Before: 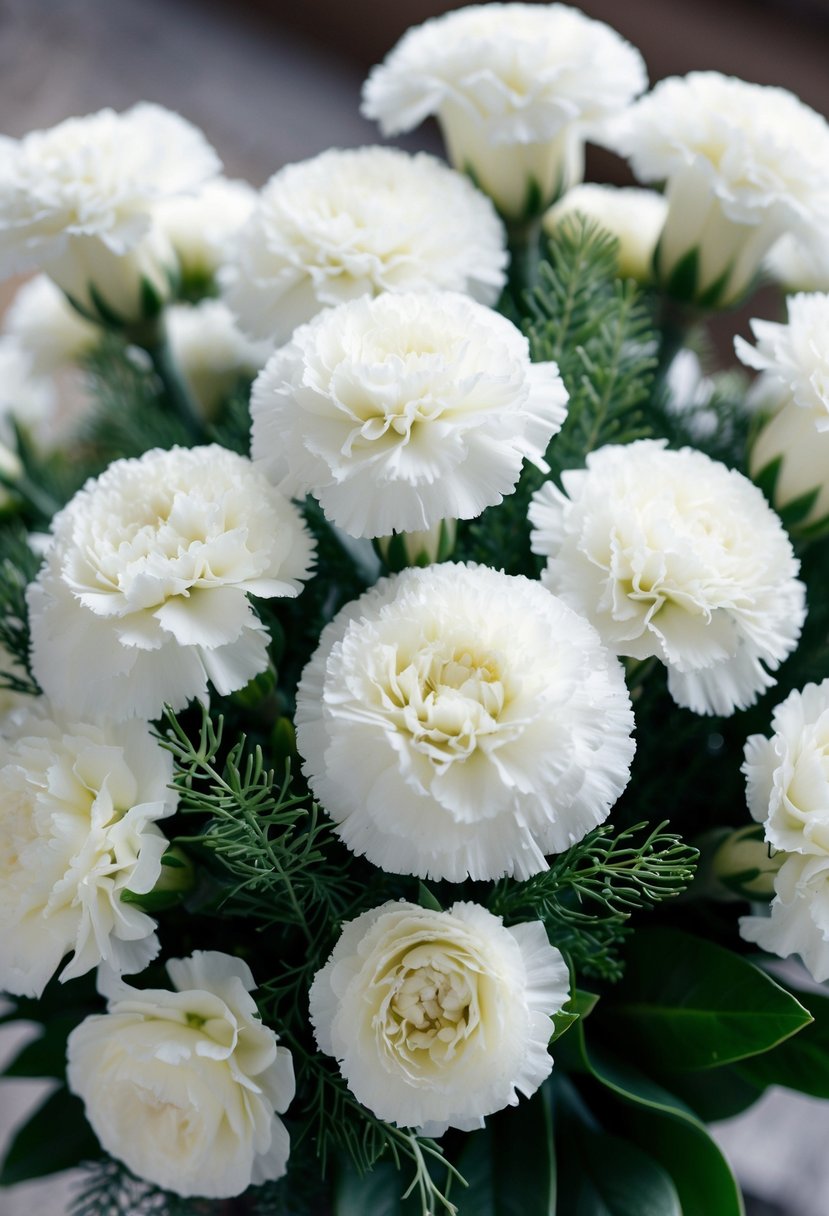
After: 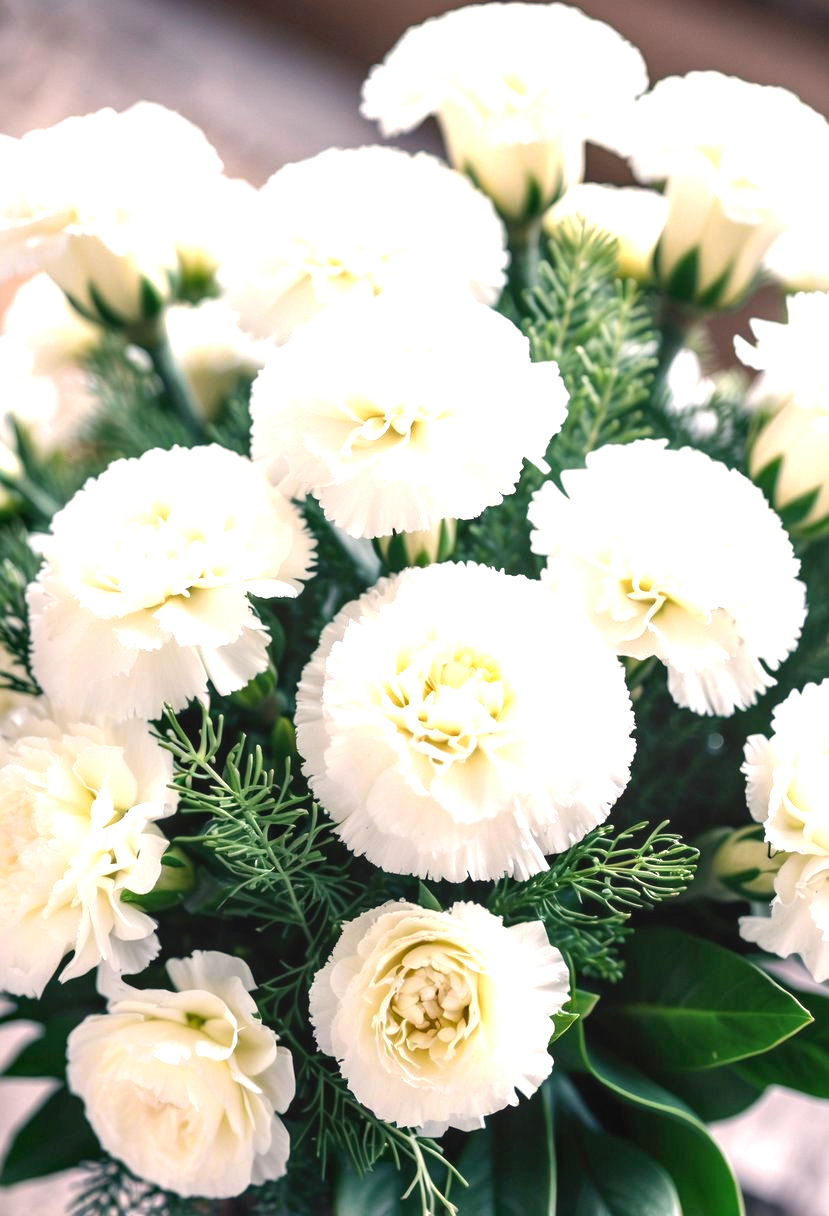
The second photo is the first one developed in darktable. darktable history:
local contrast: on, module defaults
base curve: curves: ch0 [(0, 0) (0.297, 0.298) (1, 1)], preserve colors none
white balance: red 1.127, blue 0.943
exposure: black level correction 0, exposure 1.2 EV, compensate exposure bias true, compensate highlight preservation false
